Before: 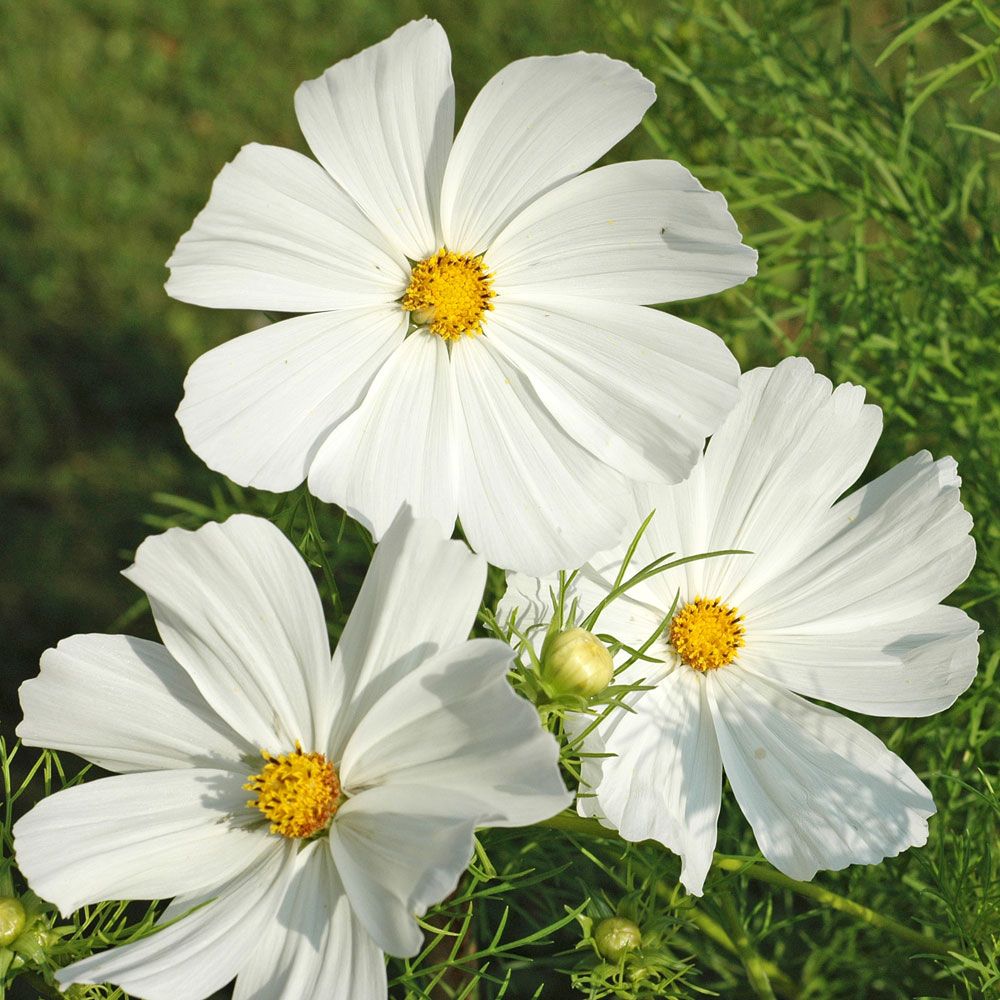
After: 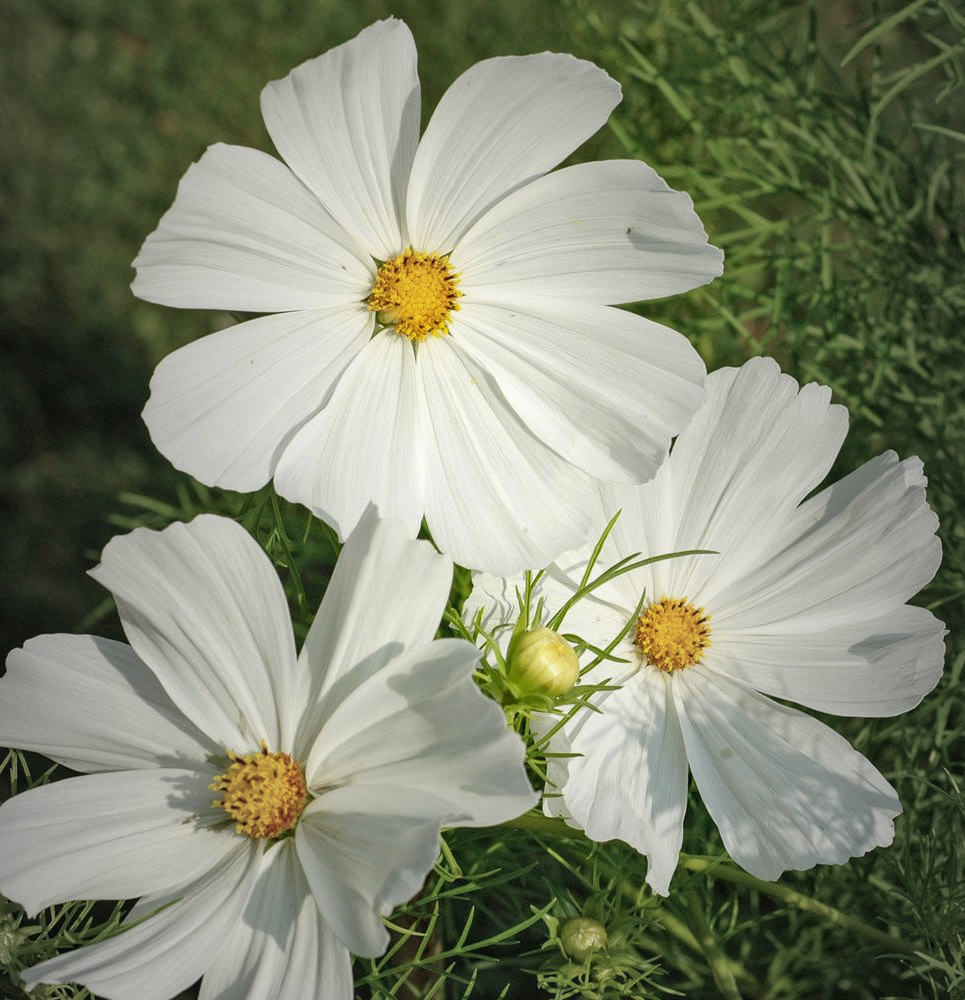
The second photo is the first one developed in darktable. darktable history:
vignetting: fall-off start 18.72%, fall-off radius 137.27%, width/height ratio 0.62, shape 0.585
color balance rgb: shadows lift › chroma 1.047%, shadows lift › hue 215.85°, global offset › luminance -0.509%, perceptual saturation grading › global saturation 0.113%, global vibrance 20%
local contrast: detail 110%
crop and rotate: left 3.486%
